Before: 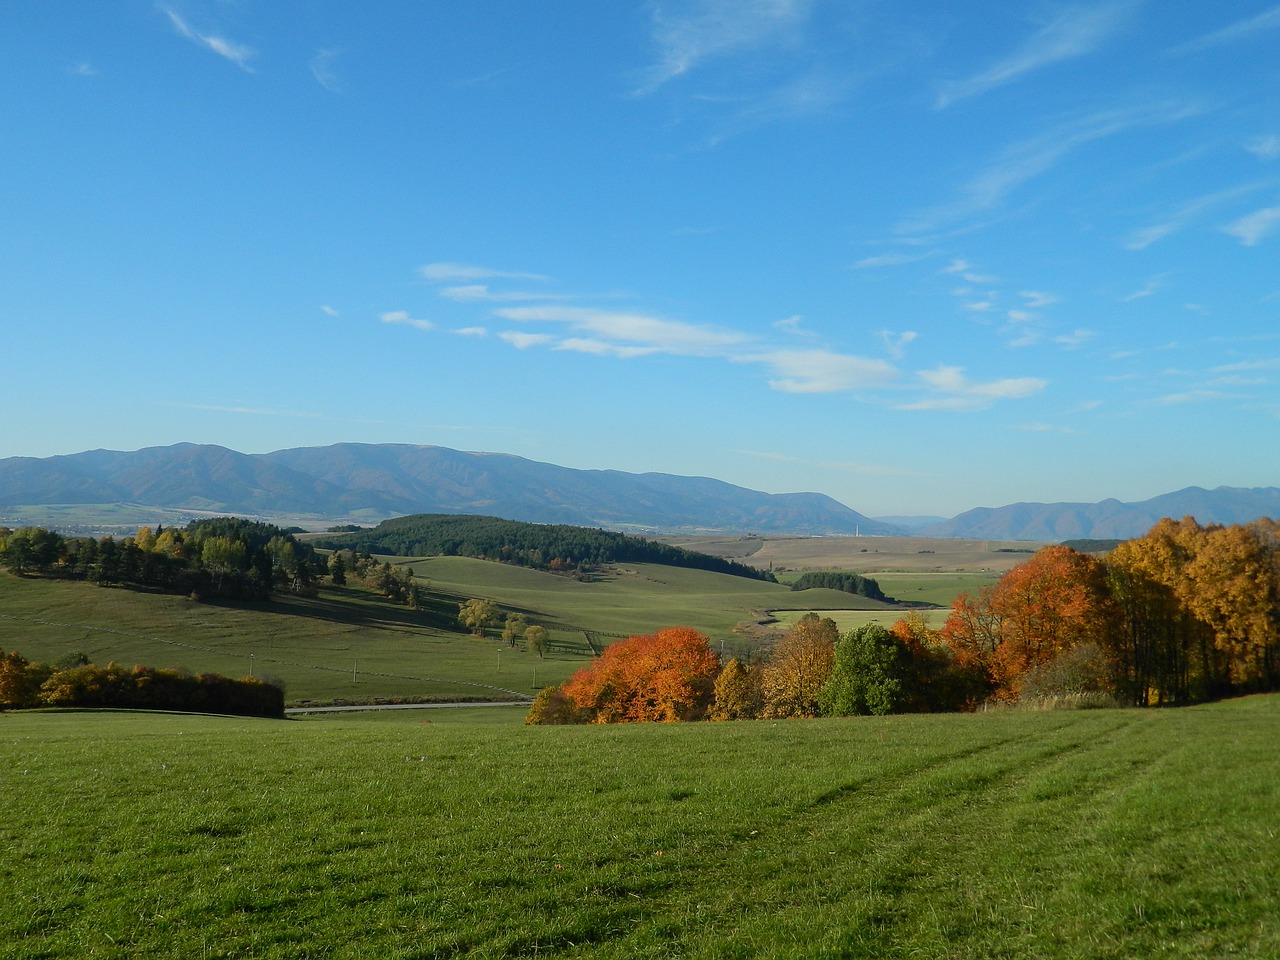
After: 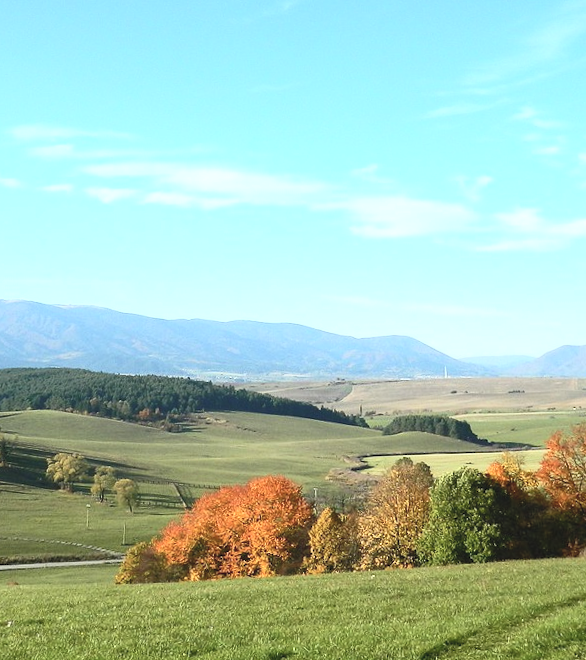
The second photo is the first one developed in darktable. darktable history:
rotate and perspective: rotation -1.68°, lens shift (vertical) -0.146, crop left 0.049, crop right 0.912, crop top 0.032, crop bottom 0.96
levels: levels [0, 0.476, 0.951]
contrast brightness saturation: contrast 0.39, brightness 0.53
crop: left 32.075%, top 10.976%, right 18.355%, bottom 17.596%
